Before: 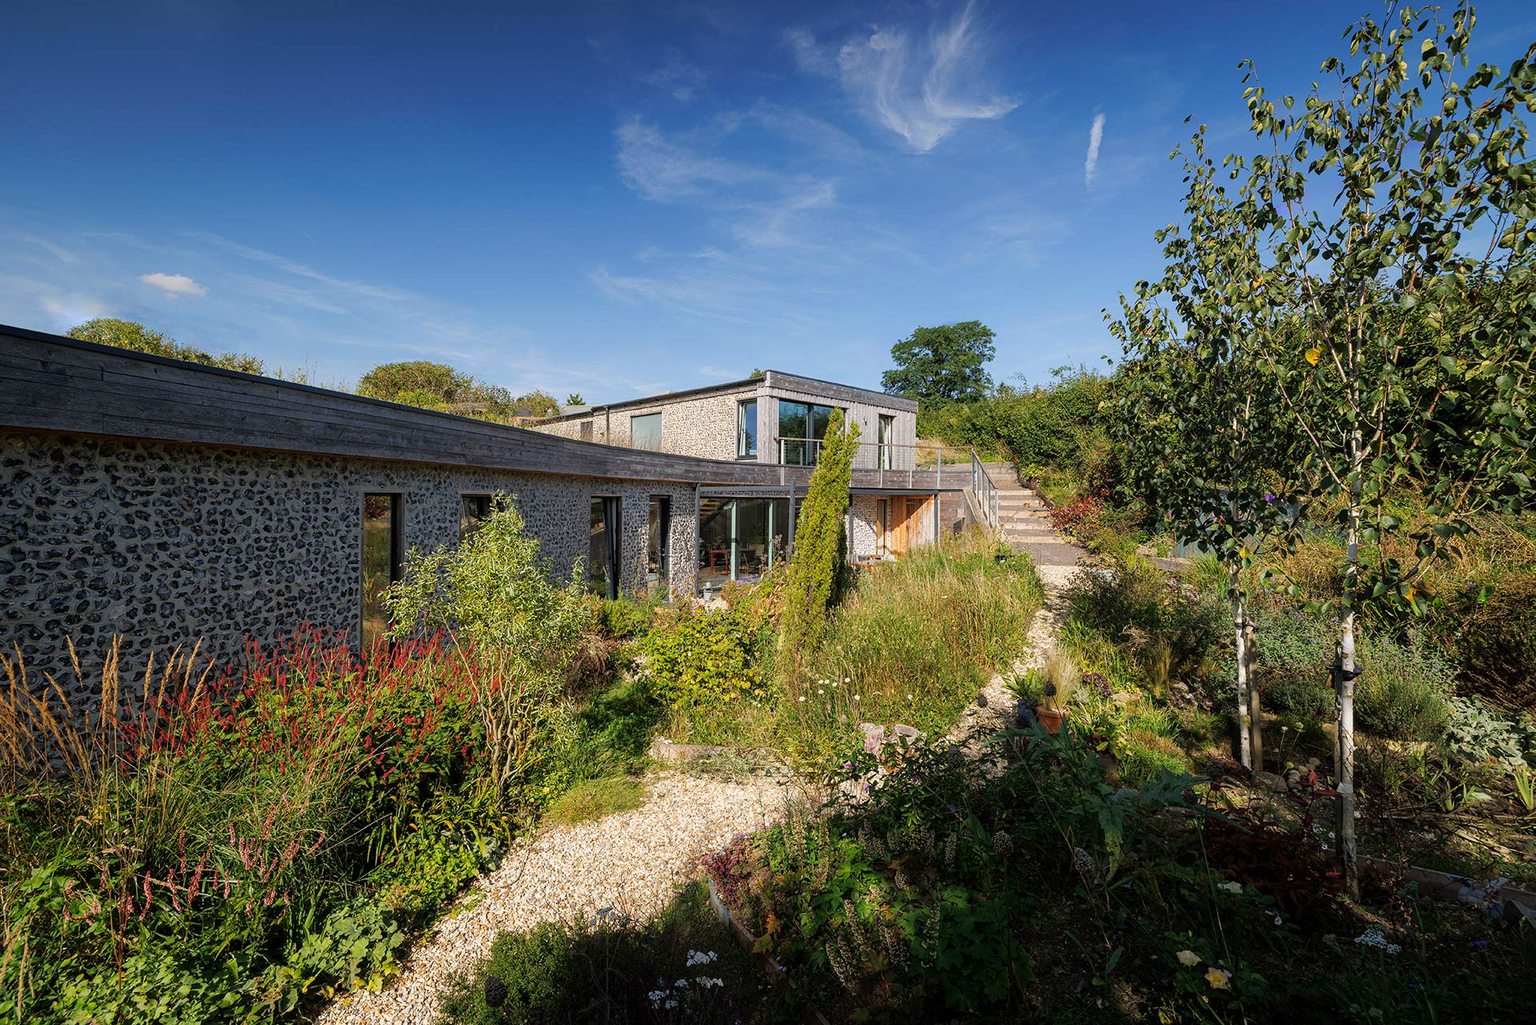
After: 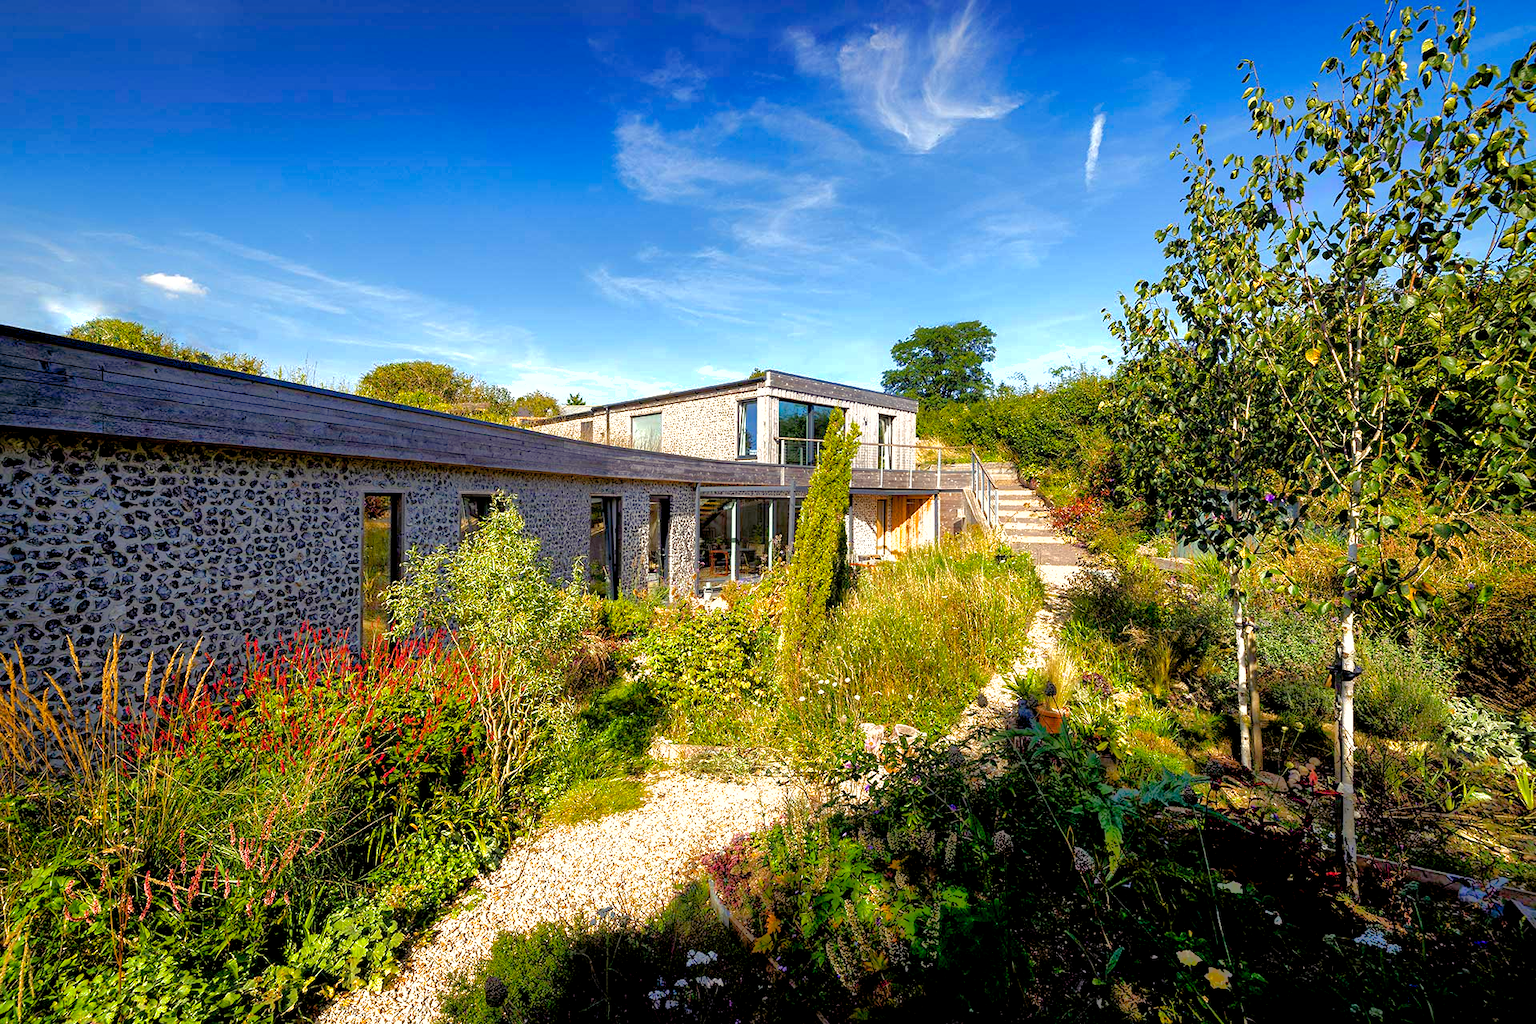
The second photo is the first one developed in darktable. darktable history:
color balance rgb: shadows lift › luminance -21.66%, shadows lift › chroma 6.57%, shadows lift › hue 270°, power › chroma 0.68%, power › hue 60°, highlights gain › luminance 6.08%, highlights gain › chroma 1.33%, highlights gain › hue 90°, global offset › luminance -0.87%, perceptual saturation grading › global saturation 26.86%, perceptual saturation grading › highlights -28.39%, perceptual saturation grading › mid-tones 15.22%, perceptual saturation grading › shadows 33.98%, perceptual brilliance grading › highlights 10%, perceptual brilliance grading › mid-tones 5%
exposure: black level correction 0.001, exposure 0.5 EV, compensate exposure bias true, compensate highlight preservation false
shadows and highlights: shadows 60, highlights -60
